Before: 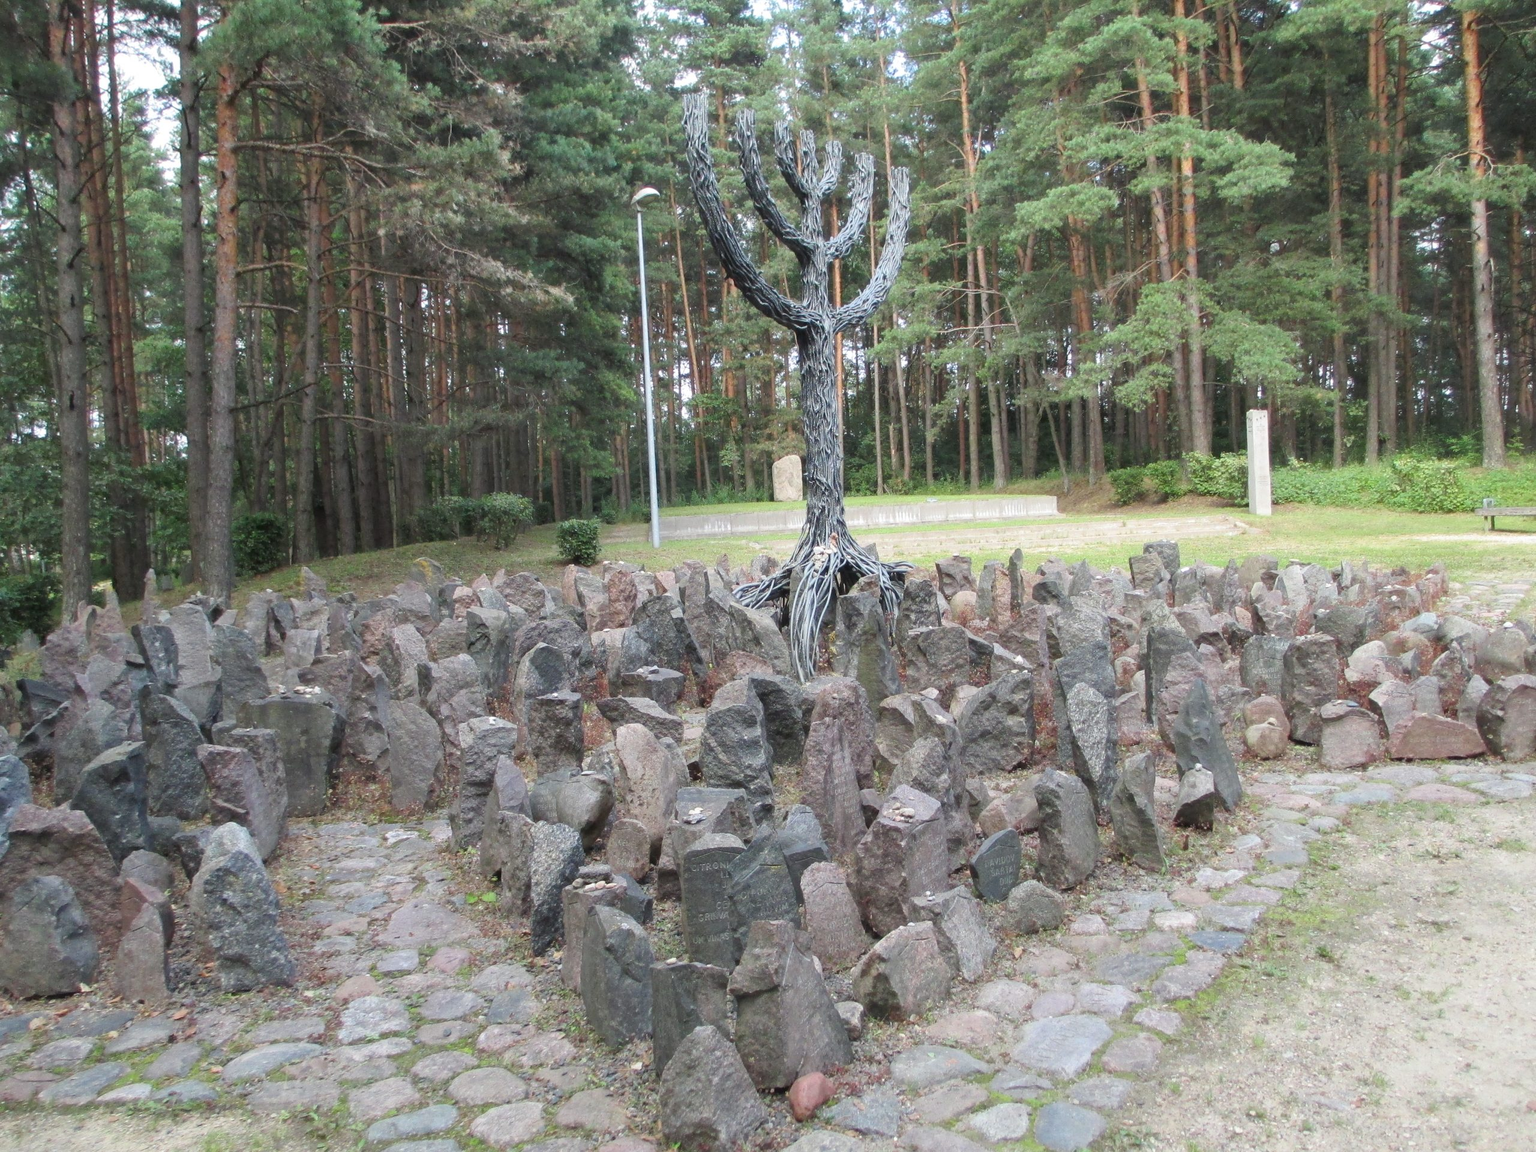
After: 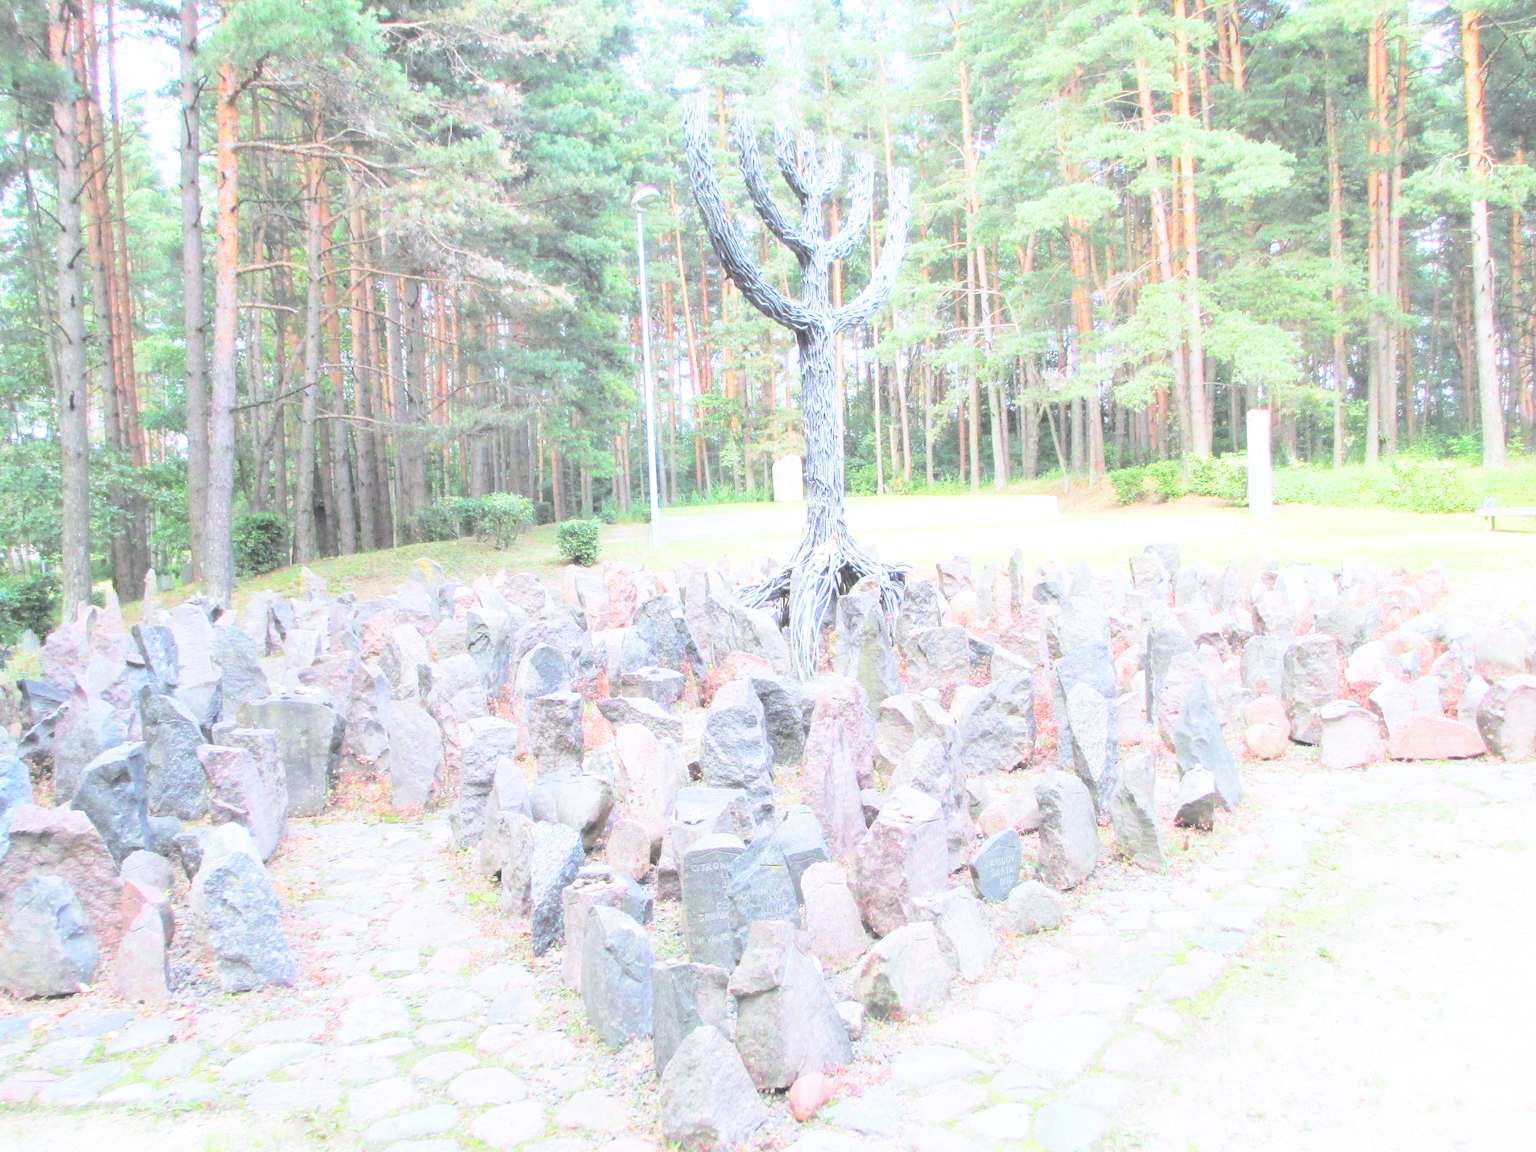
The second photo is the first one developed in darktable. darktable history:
contrast brightness saturation: brightness 1
base curve: curves: ch0 [(0, 0) (0.007, 0.004) (0.027, 0.03) (0.046, 0.07) (0.207, 0.54) (0.442, 0.872) (0.673, 0.972) (1, 1)], preserve colors none
color calibration: illuminant as shot in camera, x 0.358, y 0.373, temperature 4628.91 K
exposure: exposure -0.05 EV
